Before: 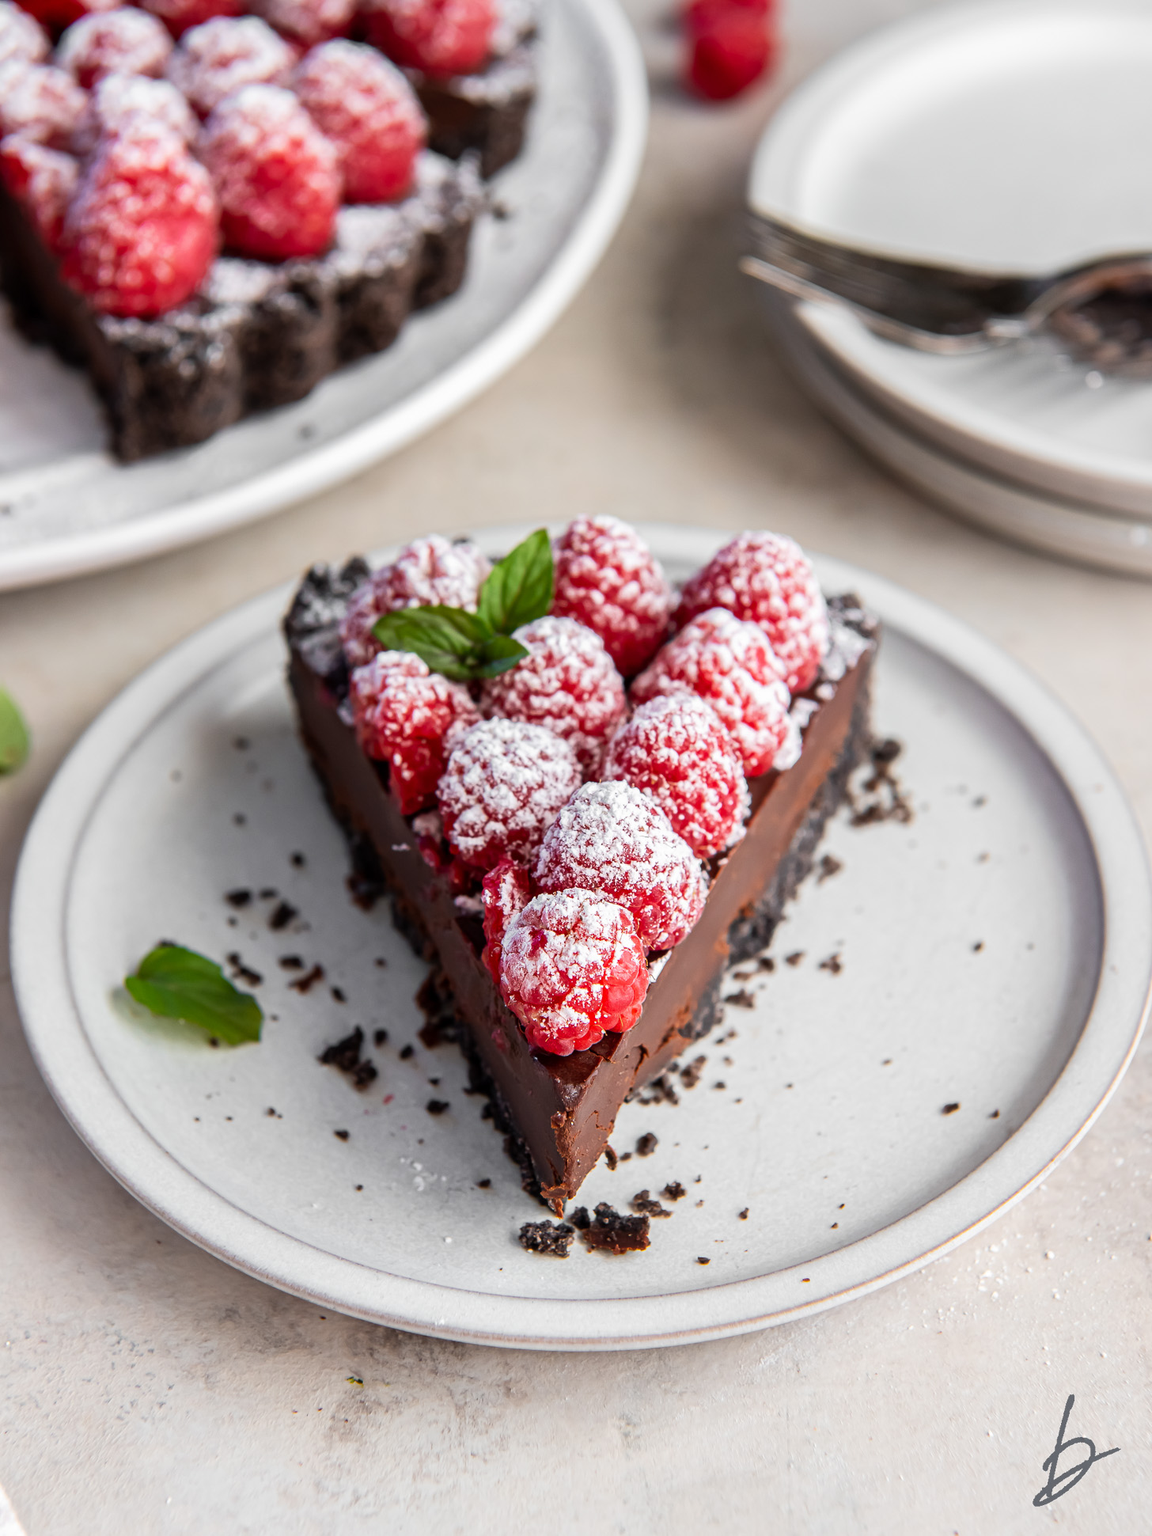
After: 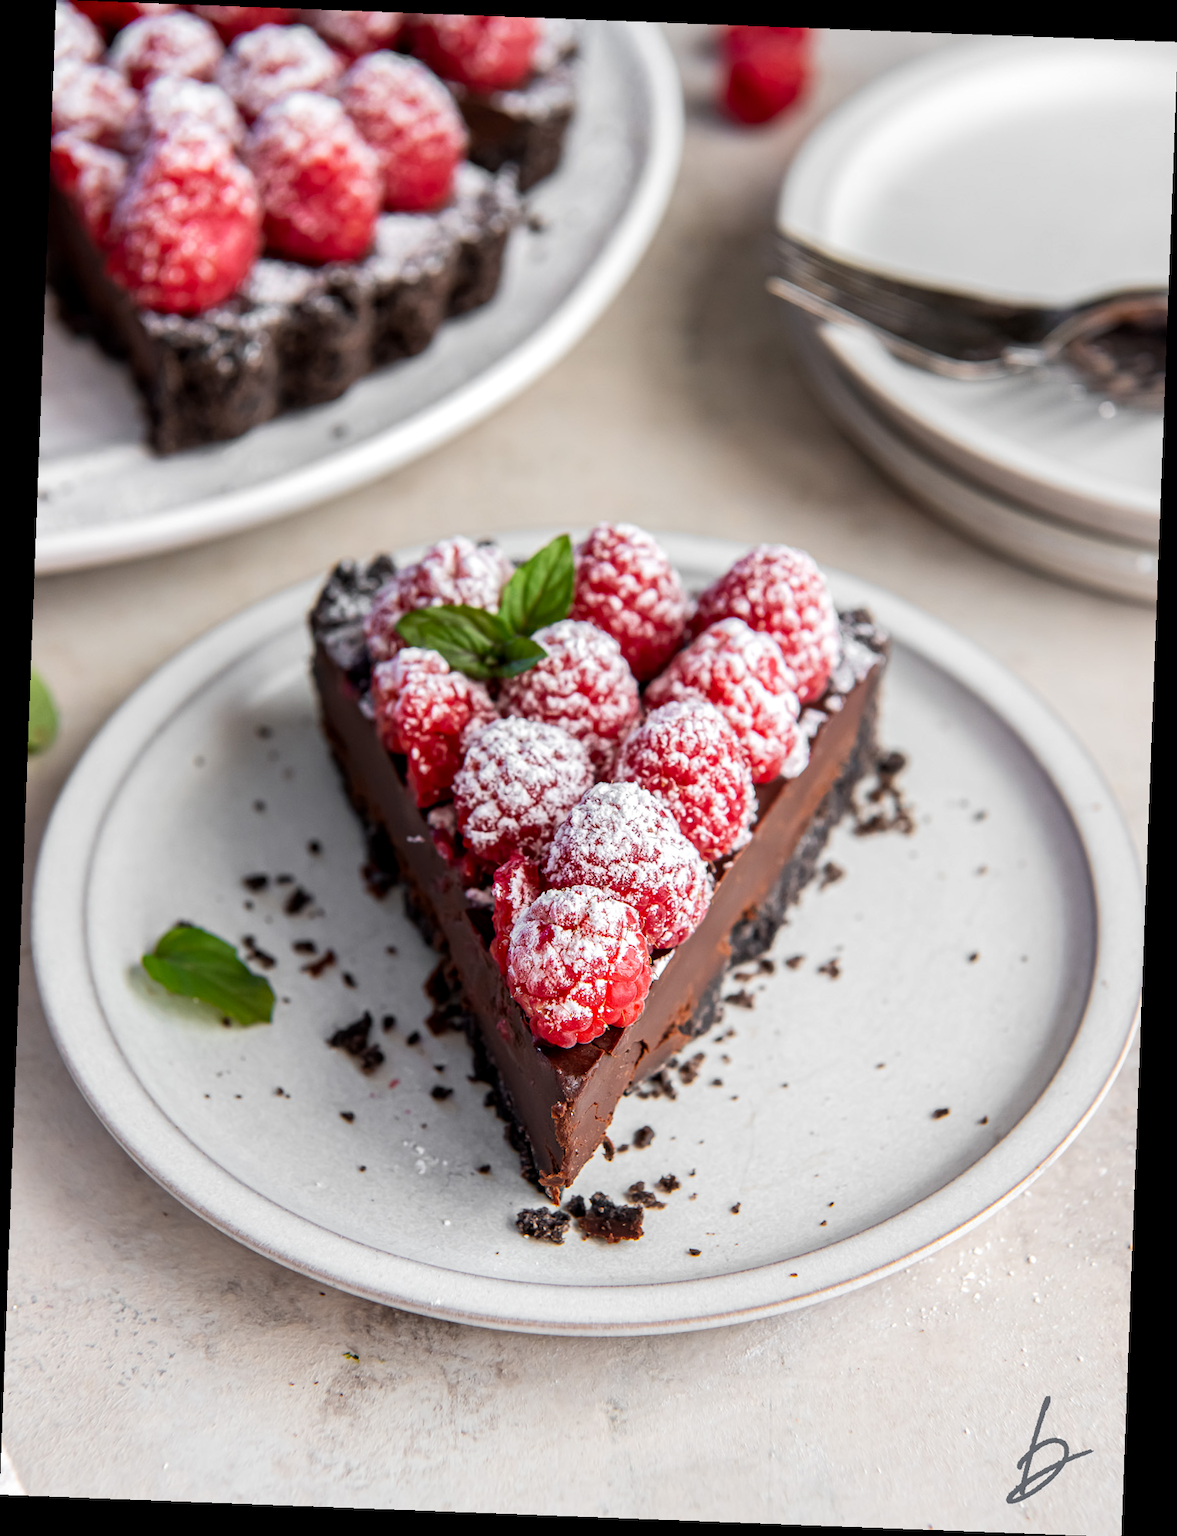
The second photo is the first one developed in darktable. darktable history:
local contrast: highlights 100%, shadows 100%, detail 120%, midtone range 0.2
rotate and perspective: rotation 2.17°, automatic cropping off
